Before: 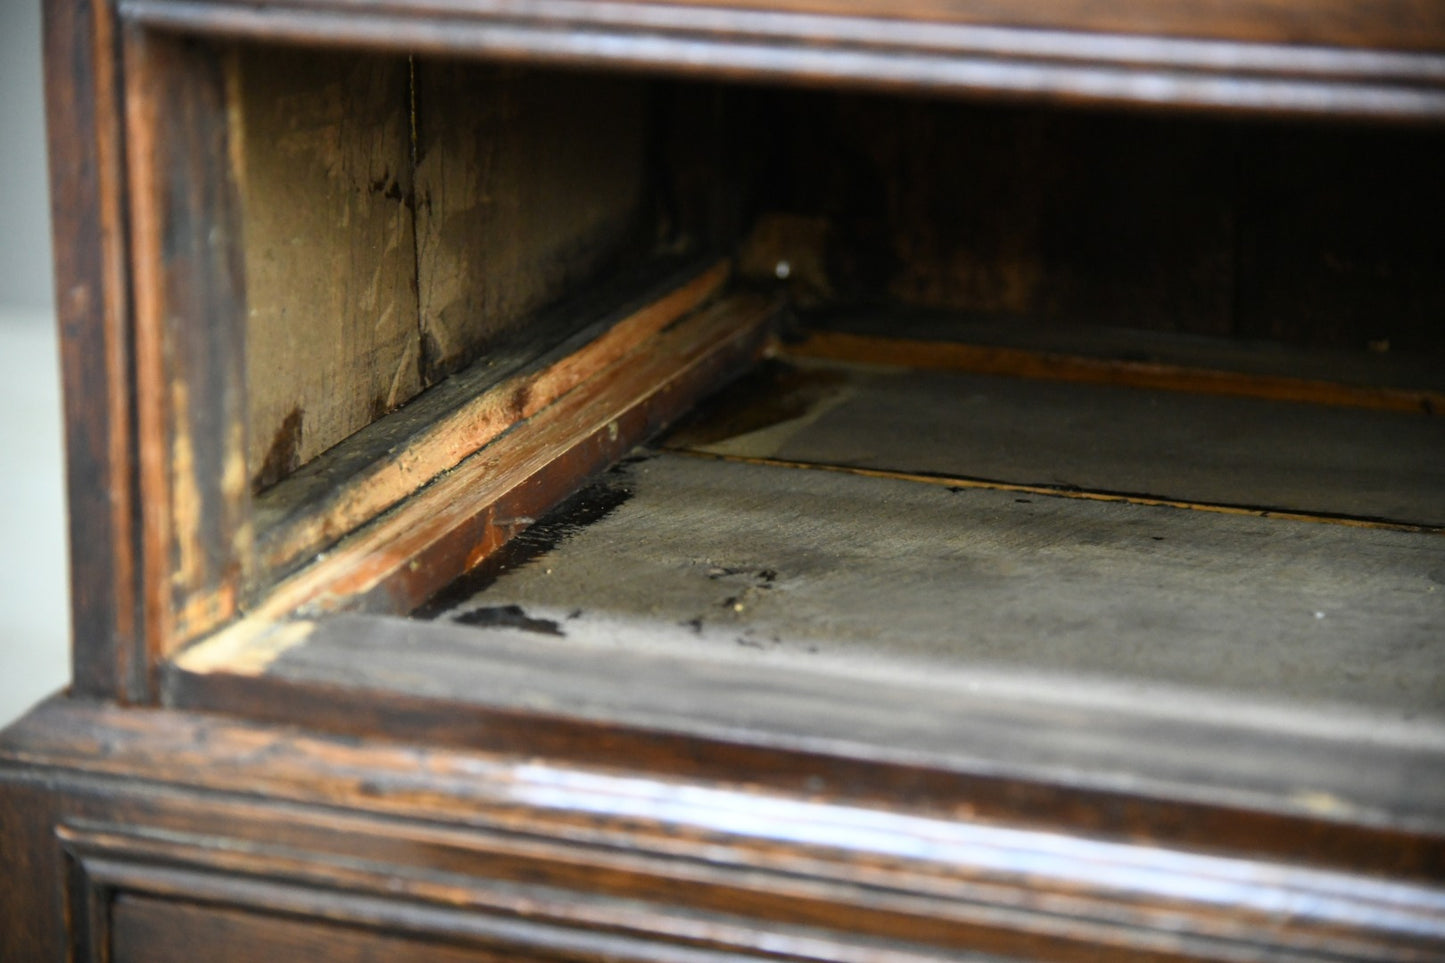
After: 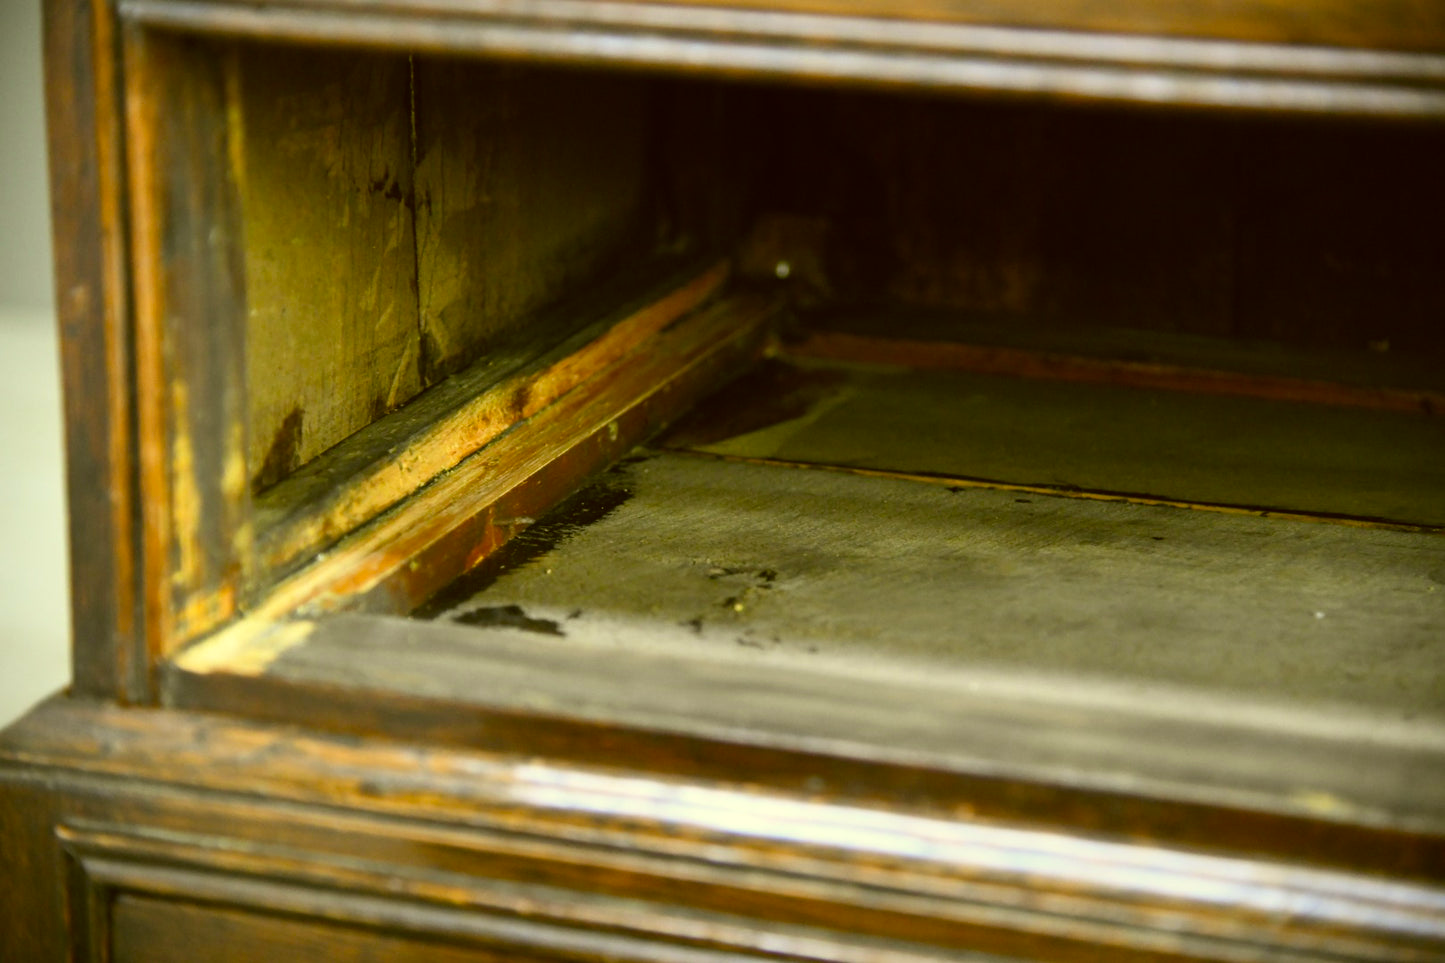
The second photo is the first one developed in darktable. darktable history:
color zones: curves: ch0 [(0, 0.613) (0.01, 0.613) (0.245, 0.448) (0.498, 0.529) (0.642, 0.665) (0.879, 0.777) (0.99, 0.613)]; ch1 [(0, 0) (0.143, 0) (0.286, 0) (0.429, 0) (0.571, 0) (0.714, 0) (0.857, 0)], mix -121.96%
color correction: highlights a* 0.162, highlights b* 29.53, shadows a* -0.162, shadows b* 21.09
white balance: red 0.931, blue 1.11
